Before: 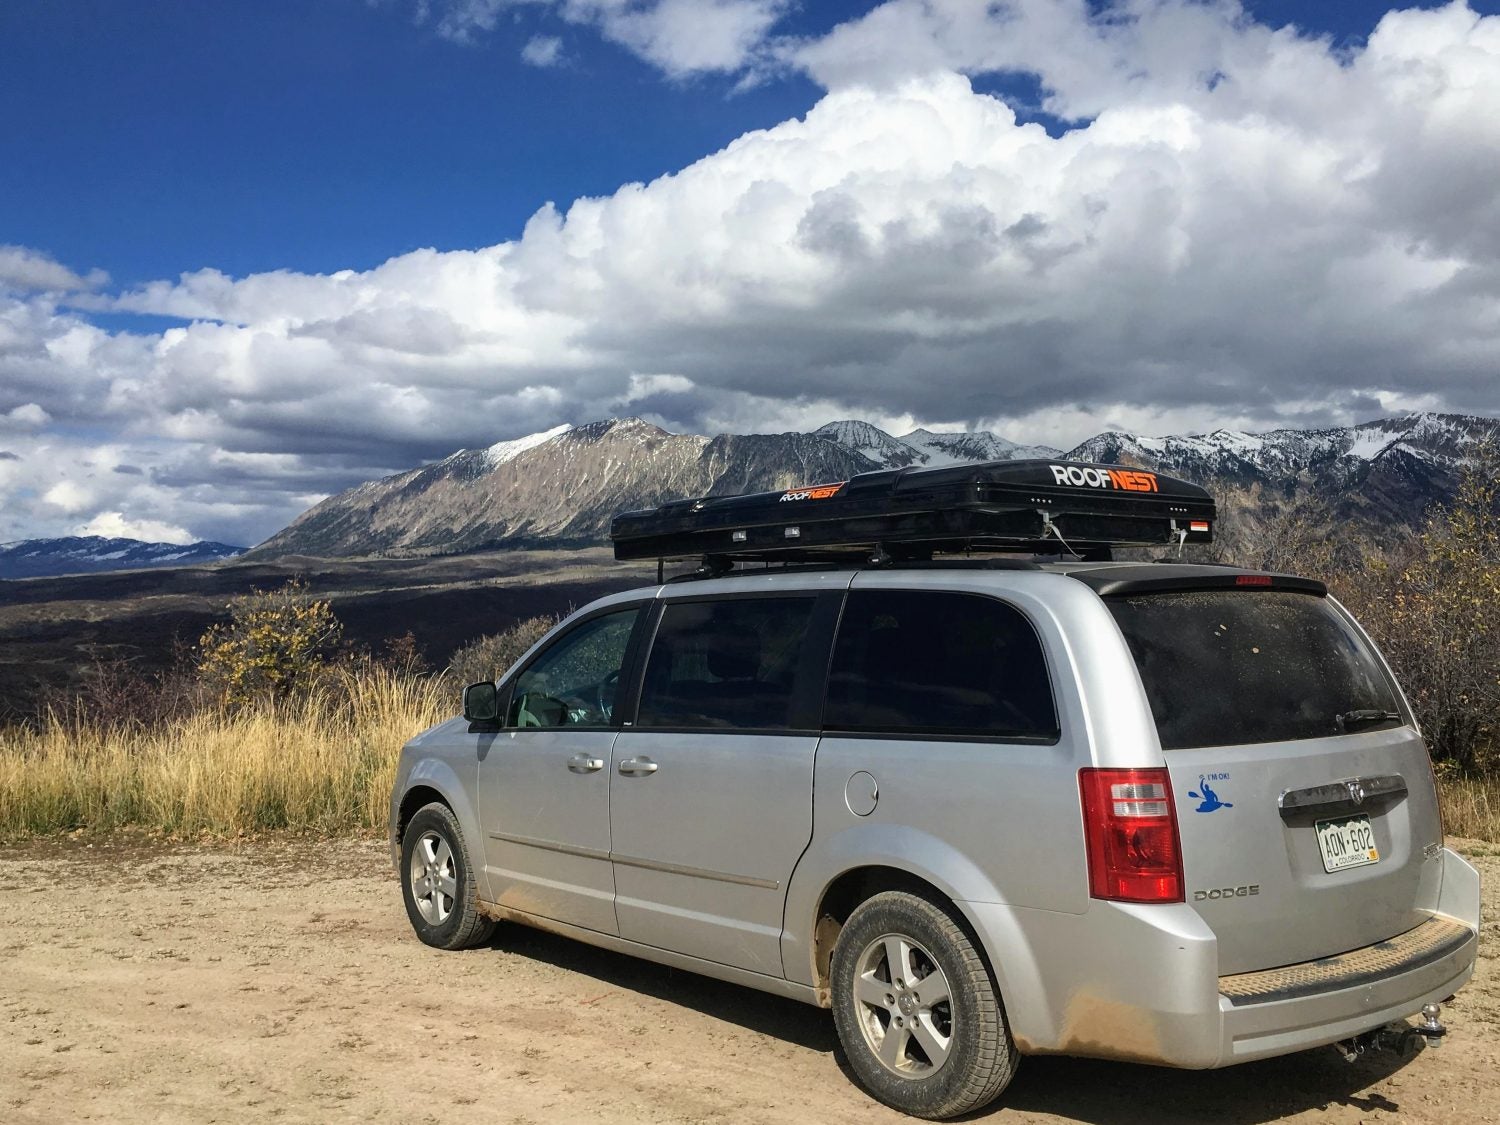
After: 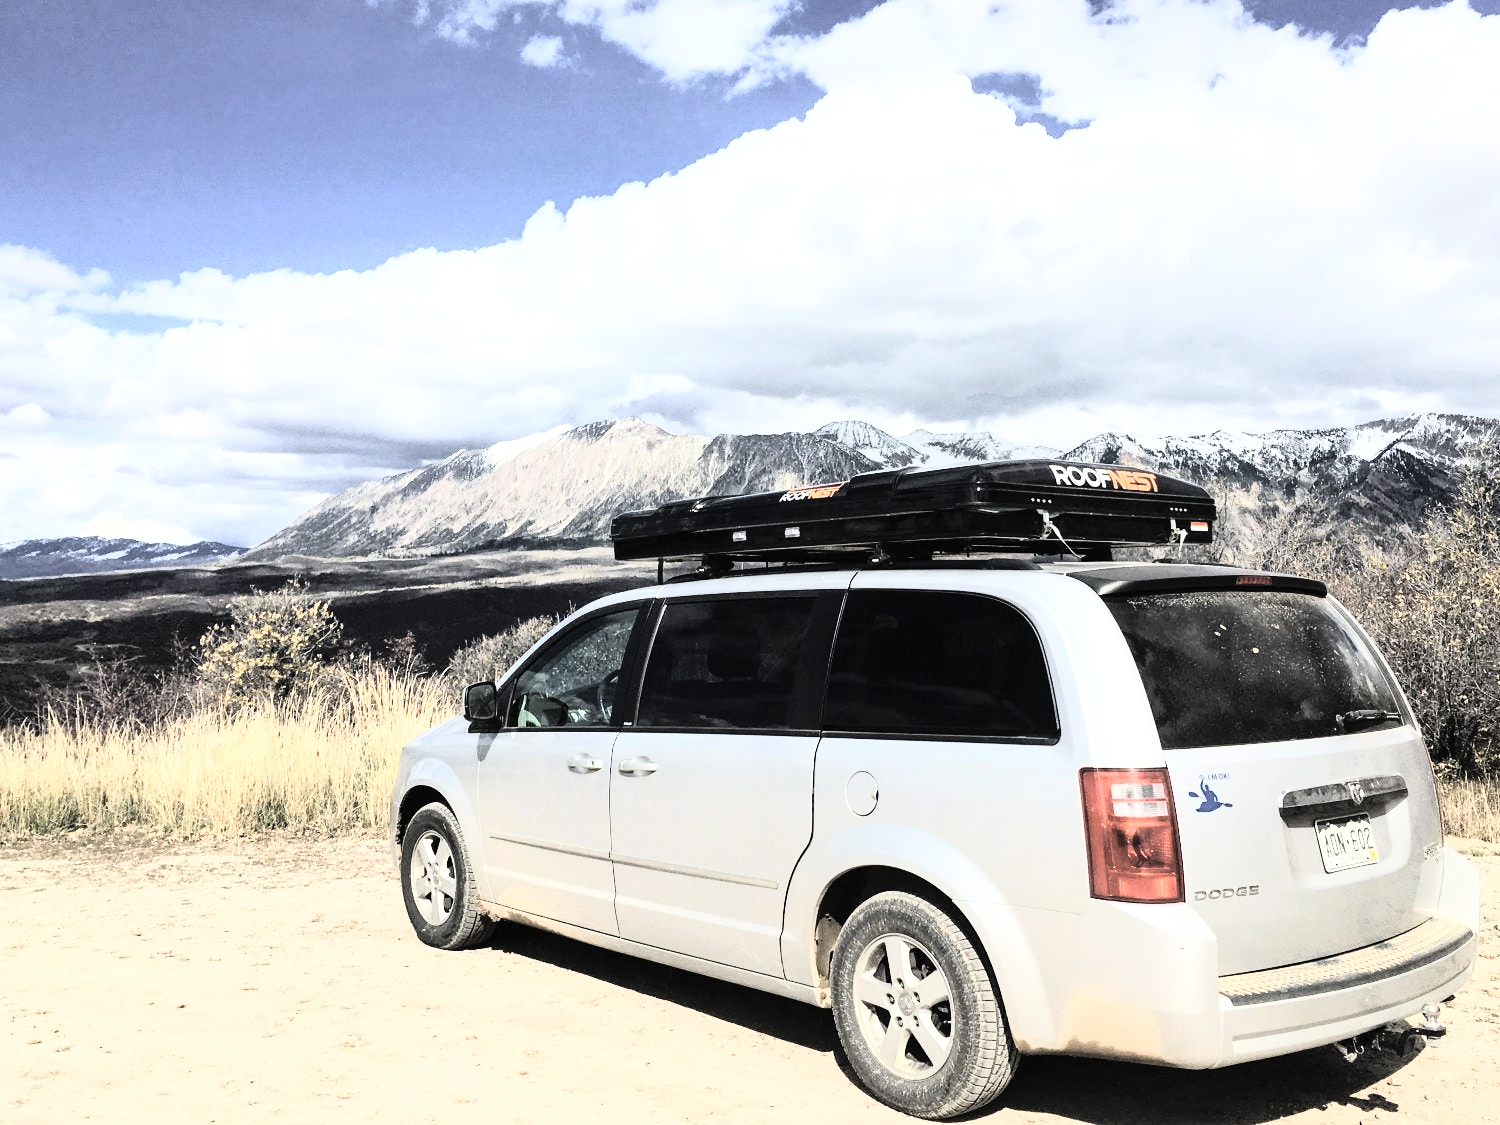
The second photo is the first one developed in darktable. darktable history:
exposure: black level correction 0.001, exposure 0.5 EV, compensate exposure bias true, compensate highlight preservation false
contrast brightness saturation: brightness 0.18, saturation -0.5
rgb curve: curves: ch0 [(0, 0) (0.21, 0.15) (0.24, 0.21) (0.5, 0.75) (0.75, 0.96) (0.89, 0.99) (1, 1)]; ch1 [(0, 0.02) (0.21, 0.13) (0.25, 0.2) (0.5, 0.67) (0.75, 0.9) (0.89, 0.97) (1, 1)]; ch2 [(0, 0.02) (0.21, 0.13) (0.25, 0.2) (0.5, 0.67) (0.75, 0.9) (0.89, 0.97) (1, 1)], compensate middle gray true
